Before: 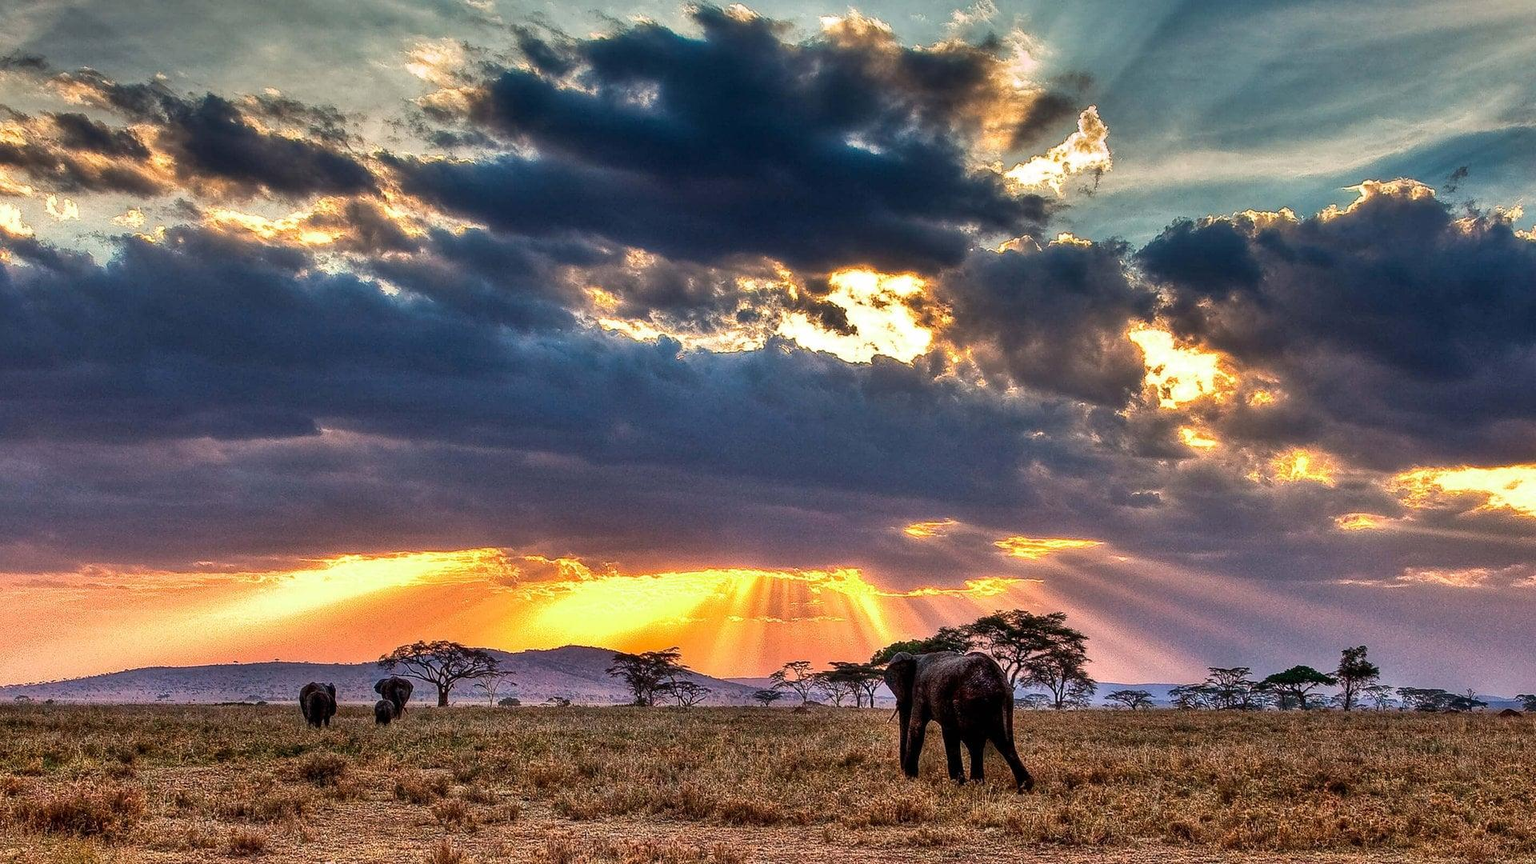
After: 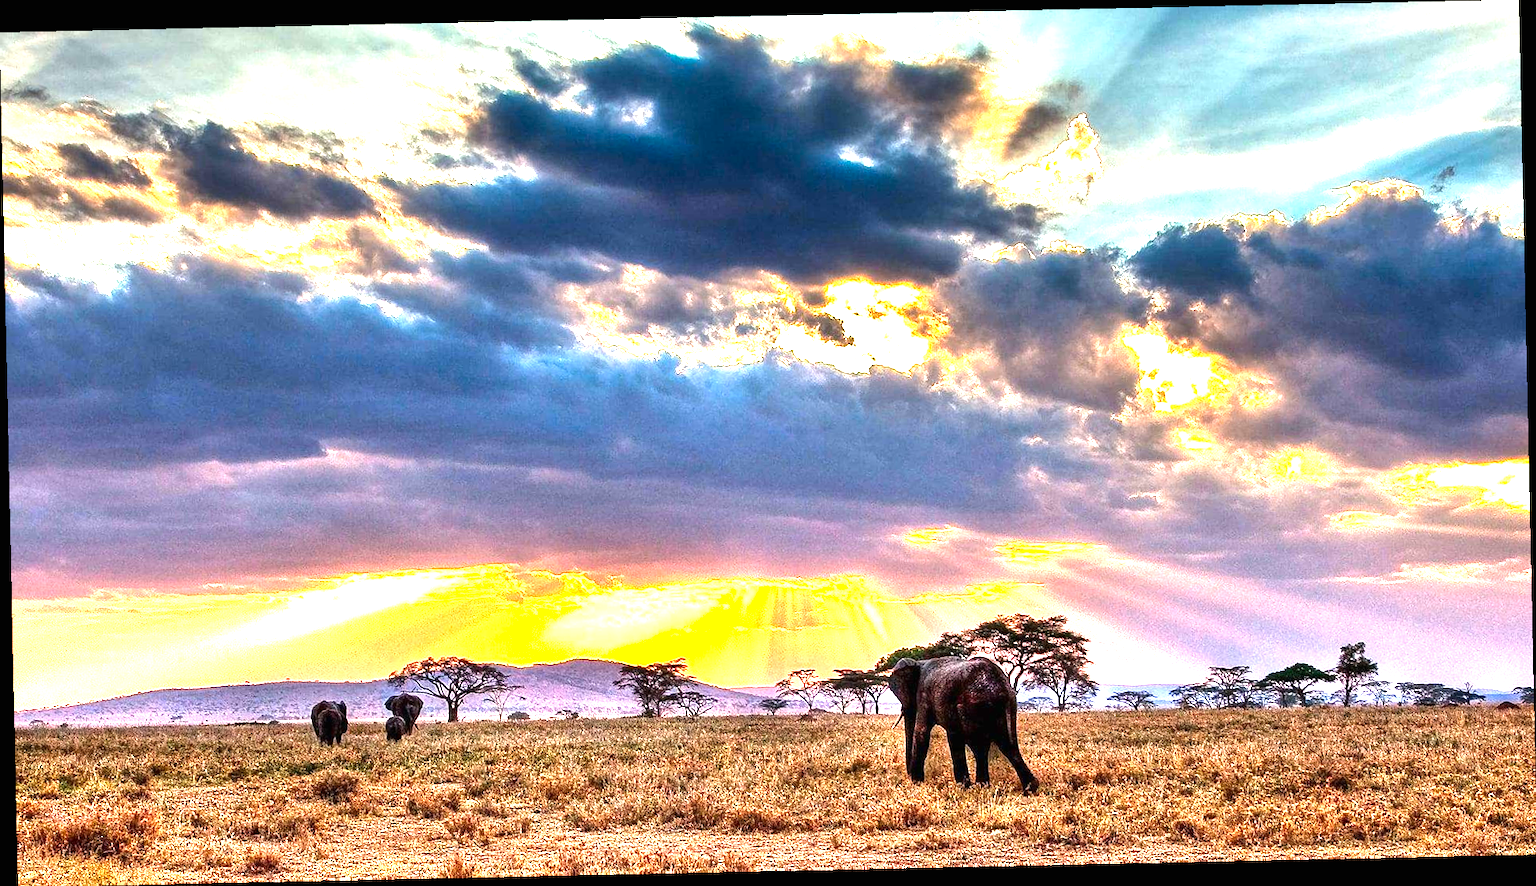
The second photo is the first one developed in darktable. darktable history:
tone equalizer: -8 EV -0.417 EV, -7 EV -0.389 EV, -6 EV -0.333 EV, -5 EV -0.222 EV, -3 EV 0.222 EV, -2 EV 0.333 EV, -1 EV 0.389 EV, +0 EV 0.417 EV, edges refinement/feathering 500, mask exposure compensation -1.57 EV, preserve details no
rotate and perspective: rotation -1.24°, automatic cropping off
contrast brightness saturation: saturation 0.18
exposure: black level correction 0, exposure 1.6 EV, compensate exposure bias true, compensate highlight preservation false
